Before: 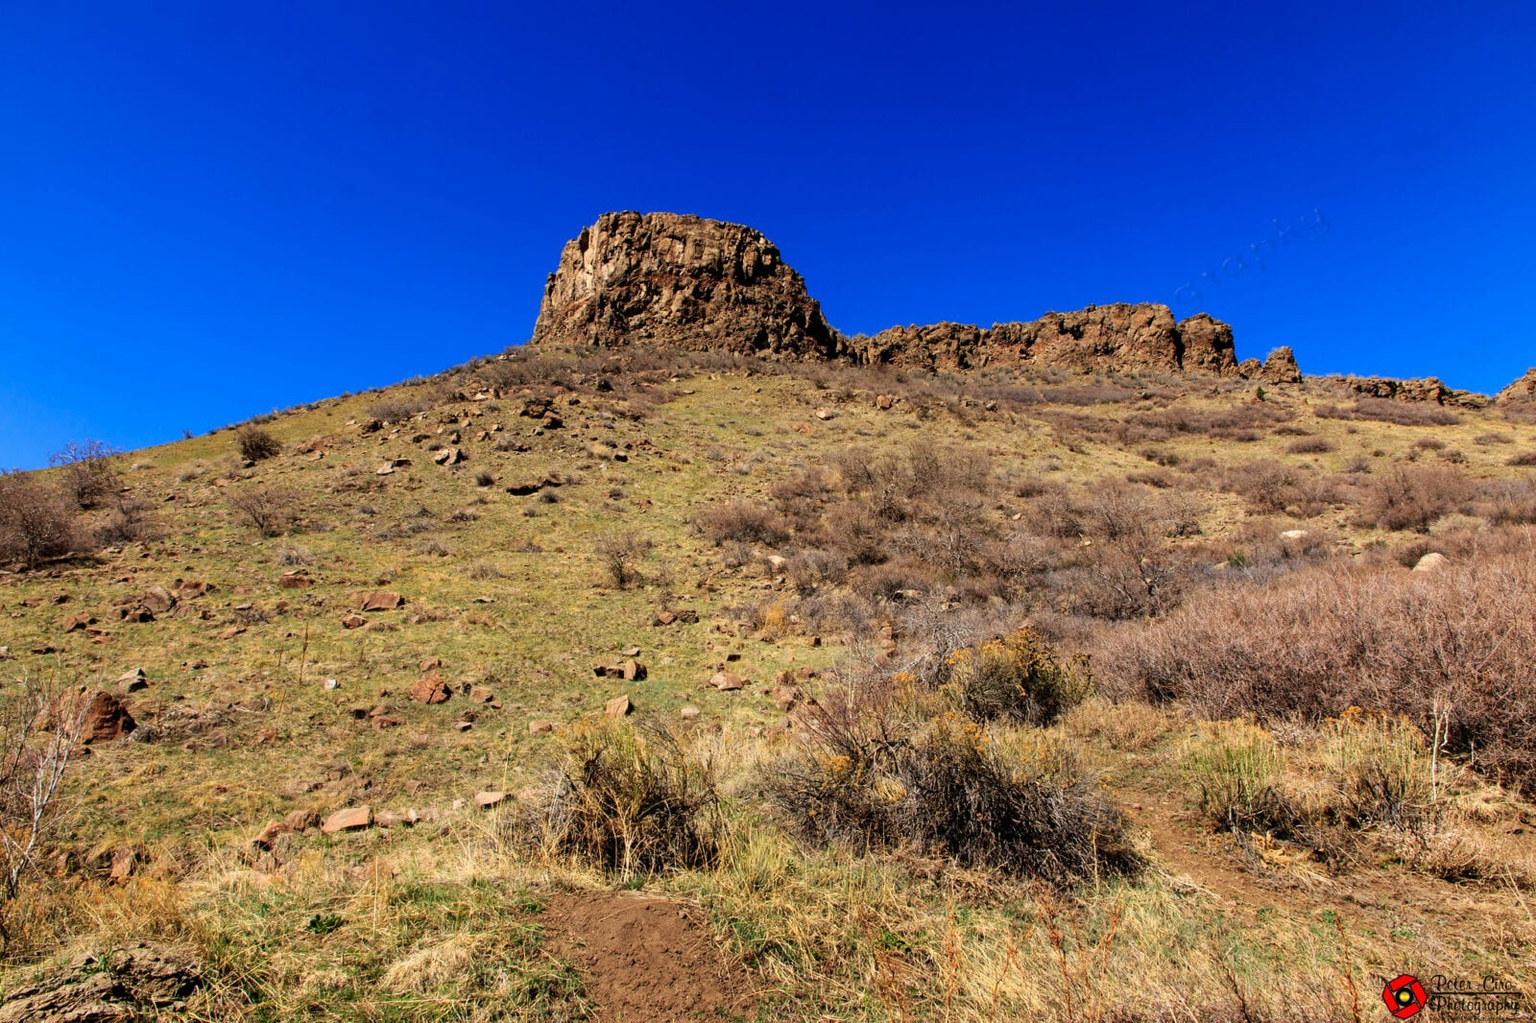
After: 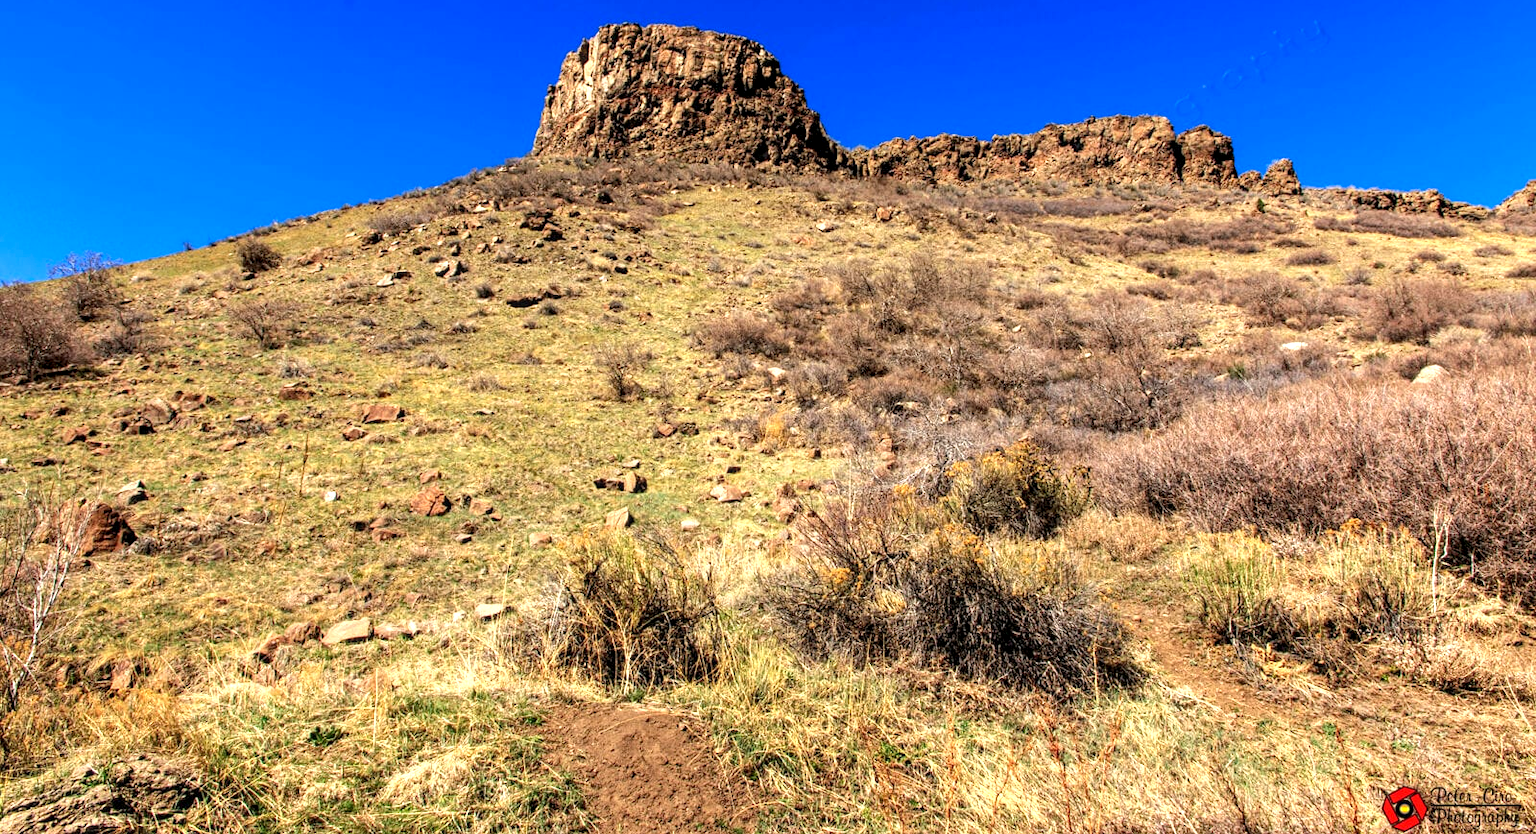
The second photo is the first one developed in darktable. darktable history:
crop and rotate: top 18.387%
color zones: curves: ch0 [(0, 0.5) (0.143, 0.5) (0.286, 0.5) (0.429, 0.495) (0.571, 0.437) (0.714, 0.44) (0.857, 0.496) (1, 0.5)]
local contrast: detail 130%
exposure: black level correction 0, exposure 0.703 EV, compensate highlight preservation false
